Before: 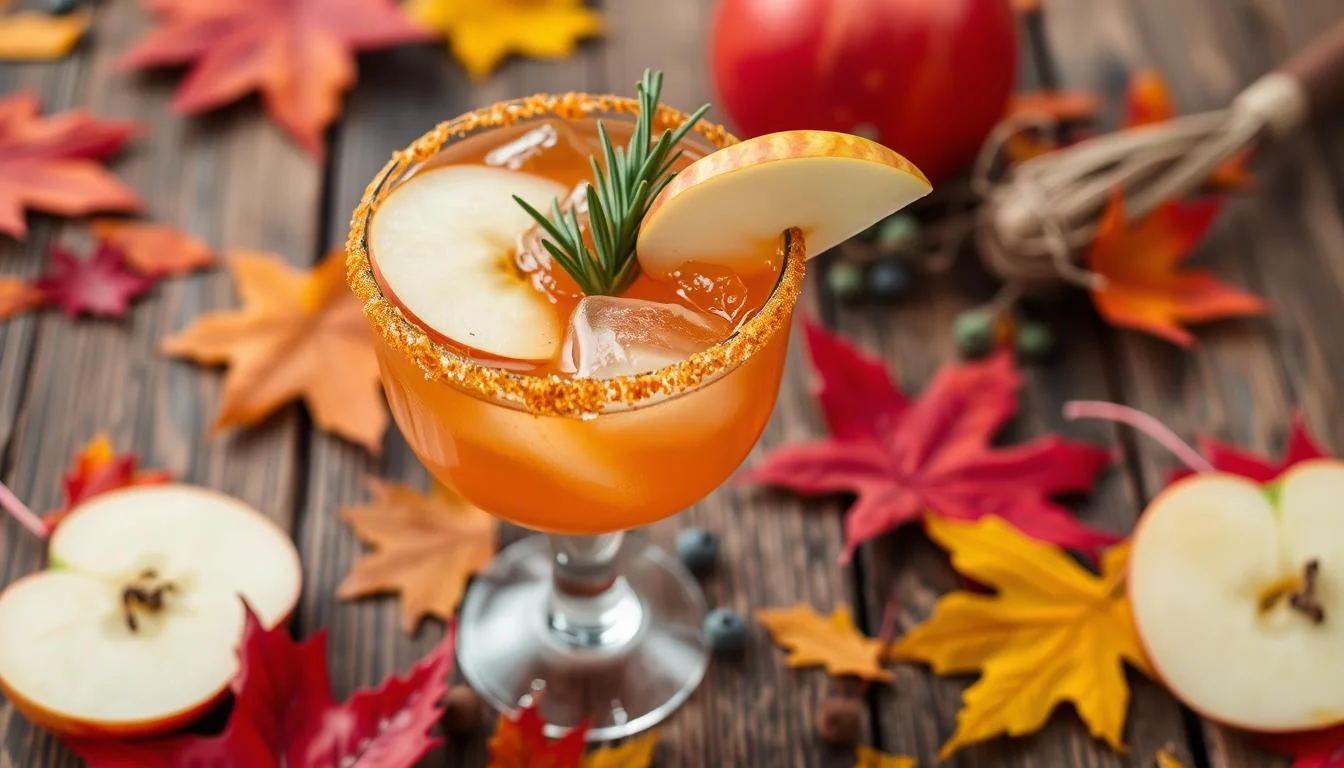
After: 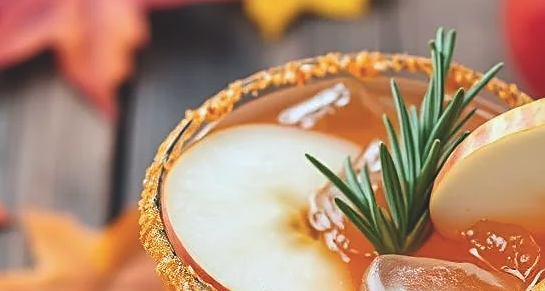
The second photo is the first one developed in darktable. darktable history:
exposure: black level correction -0.015, compensate highlight preservation false
crop: left 15.452%, top 5.459%, right 43.956%, bottom 56.62%
sharpen: on, module defaults
color calibration: x 0.367, y 0.379, temperature 4395.86 K
